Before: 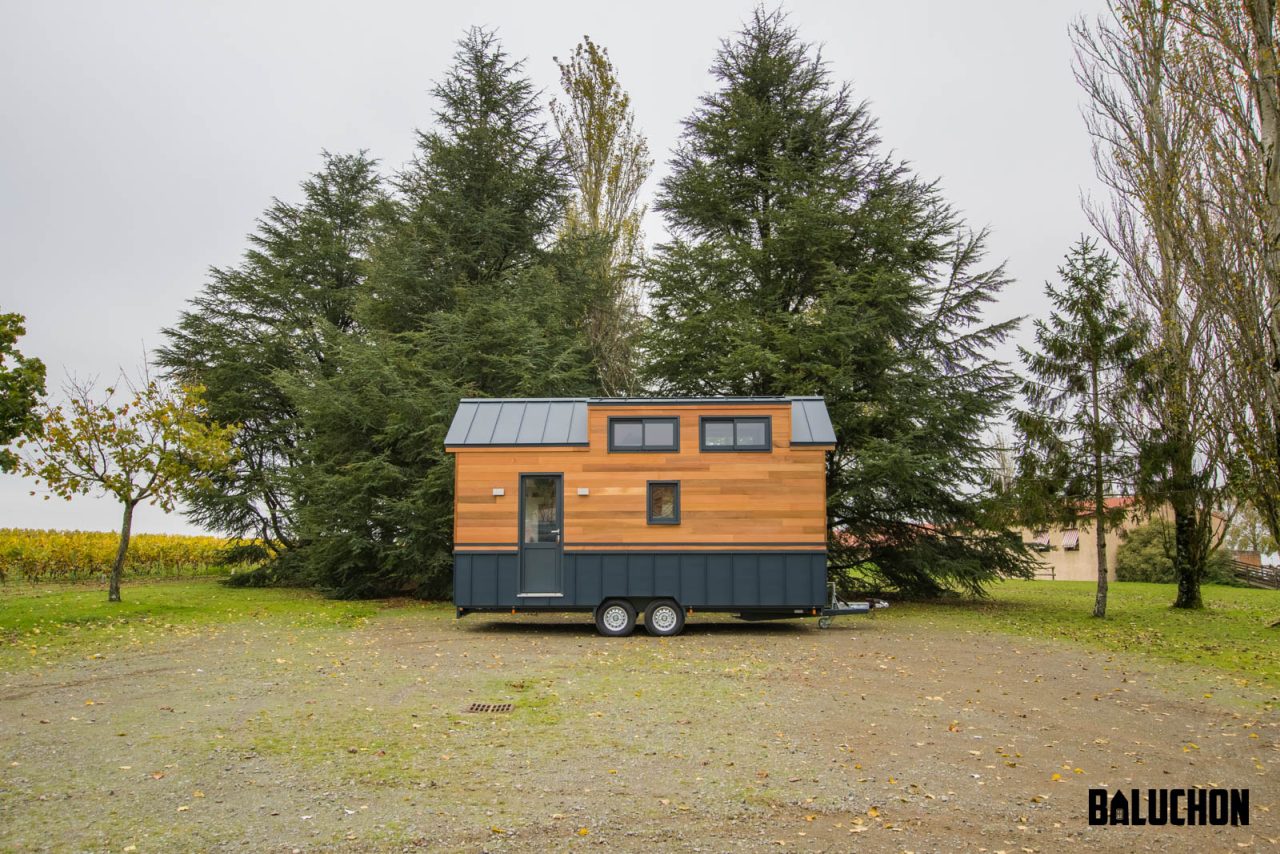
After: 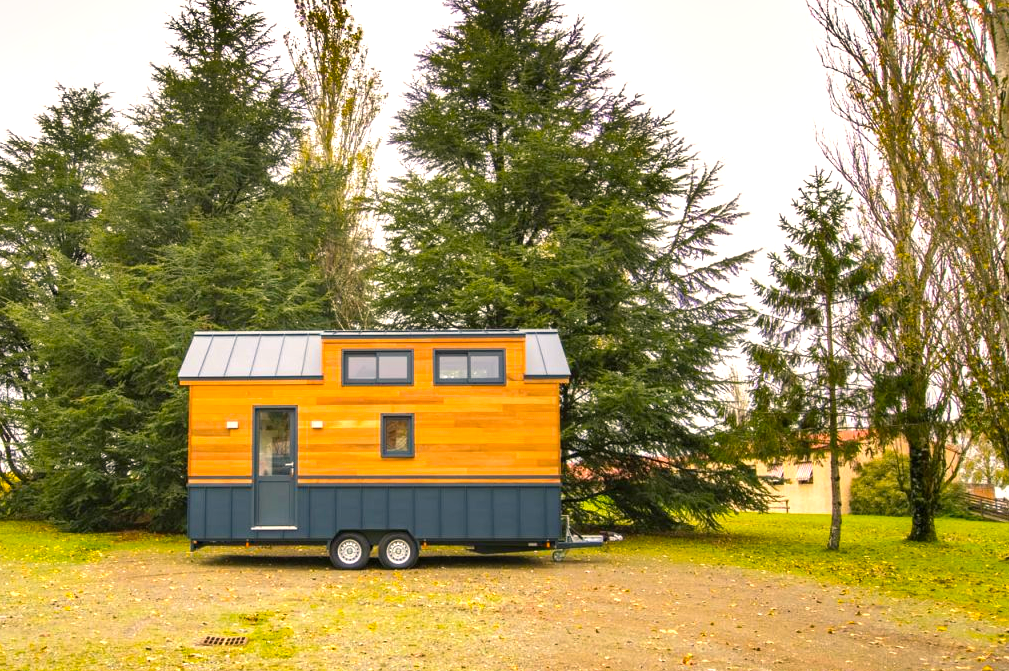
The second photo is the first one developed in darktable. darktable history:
color balance rgb: highlights gain › chroma 3.041%, highlights gain › hue 60.07°, perceptual saturation grading › global saturation 29.876%, global vibrance 9.739%
exposure: black level correction 0, exposure 0.894 EV, compensate highlight preservation false
shadows and highlights: soften with gaussian
crop and rotate: left 20.795%, top 8.016%, right 0.337%, bottom 13.339%
